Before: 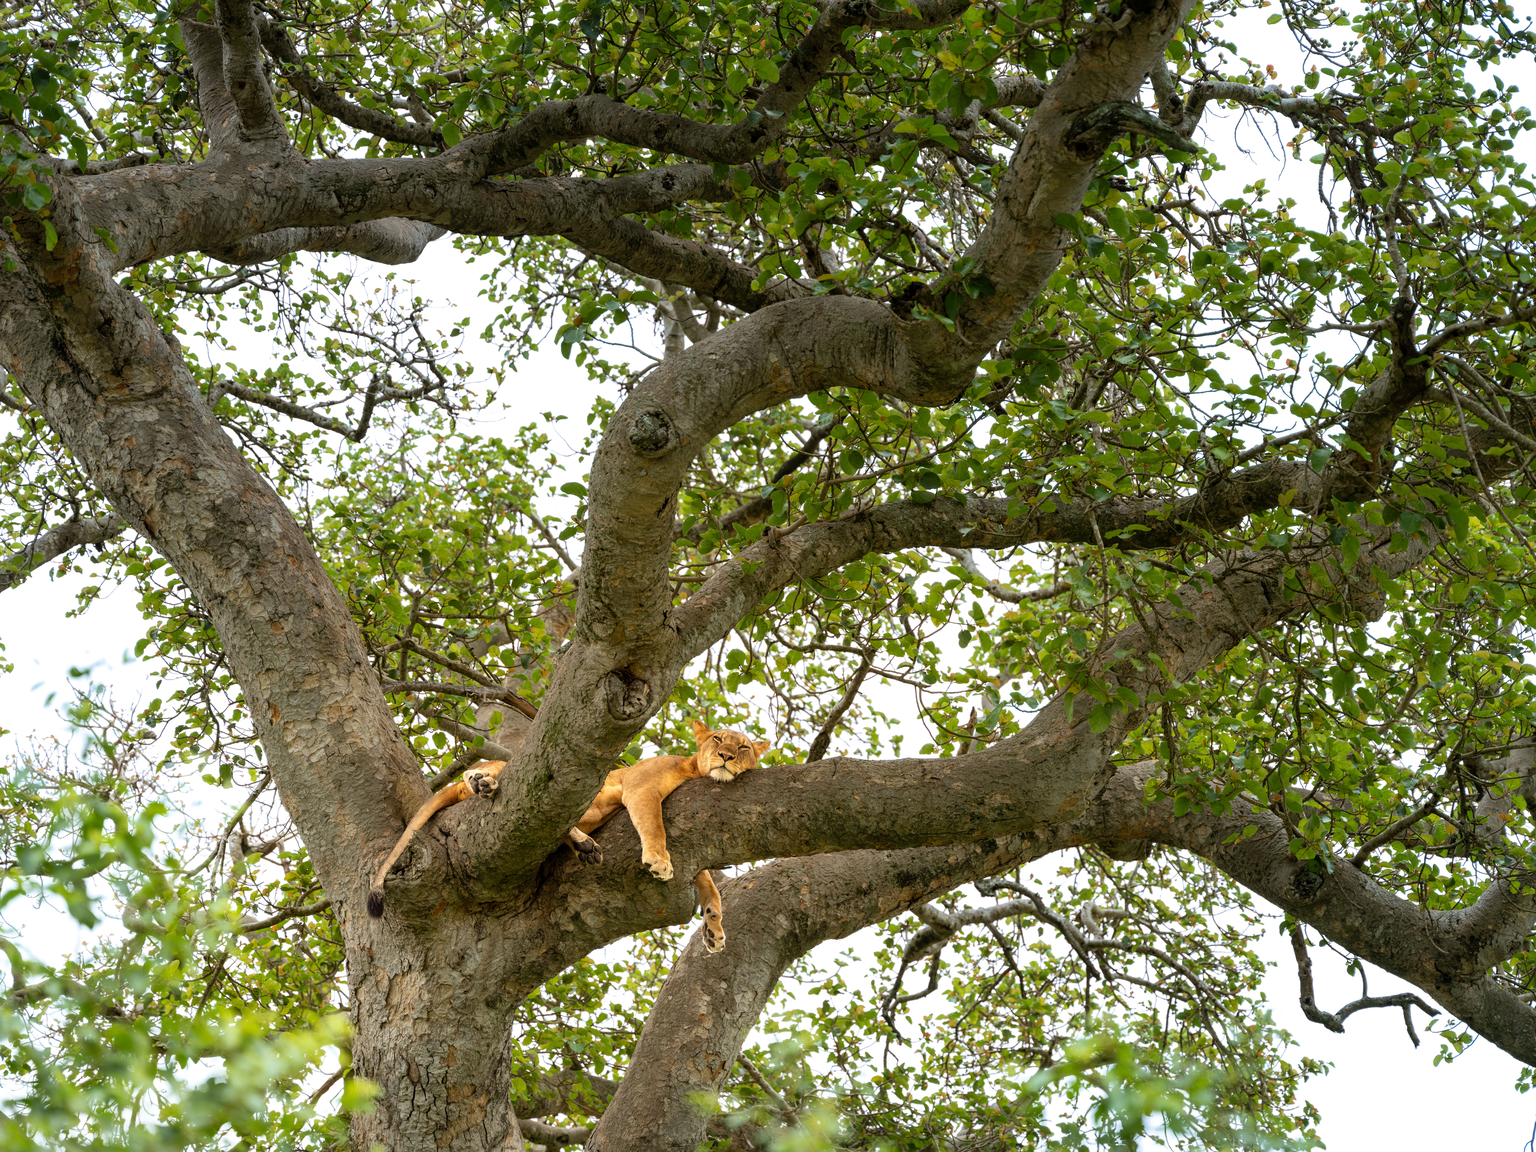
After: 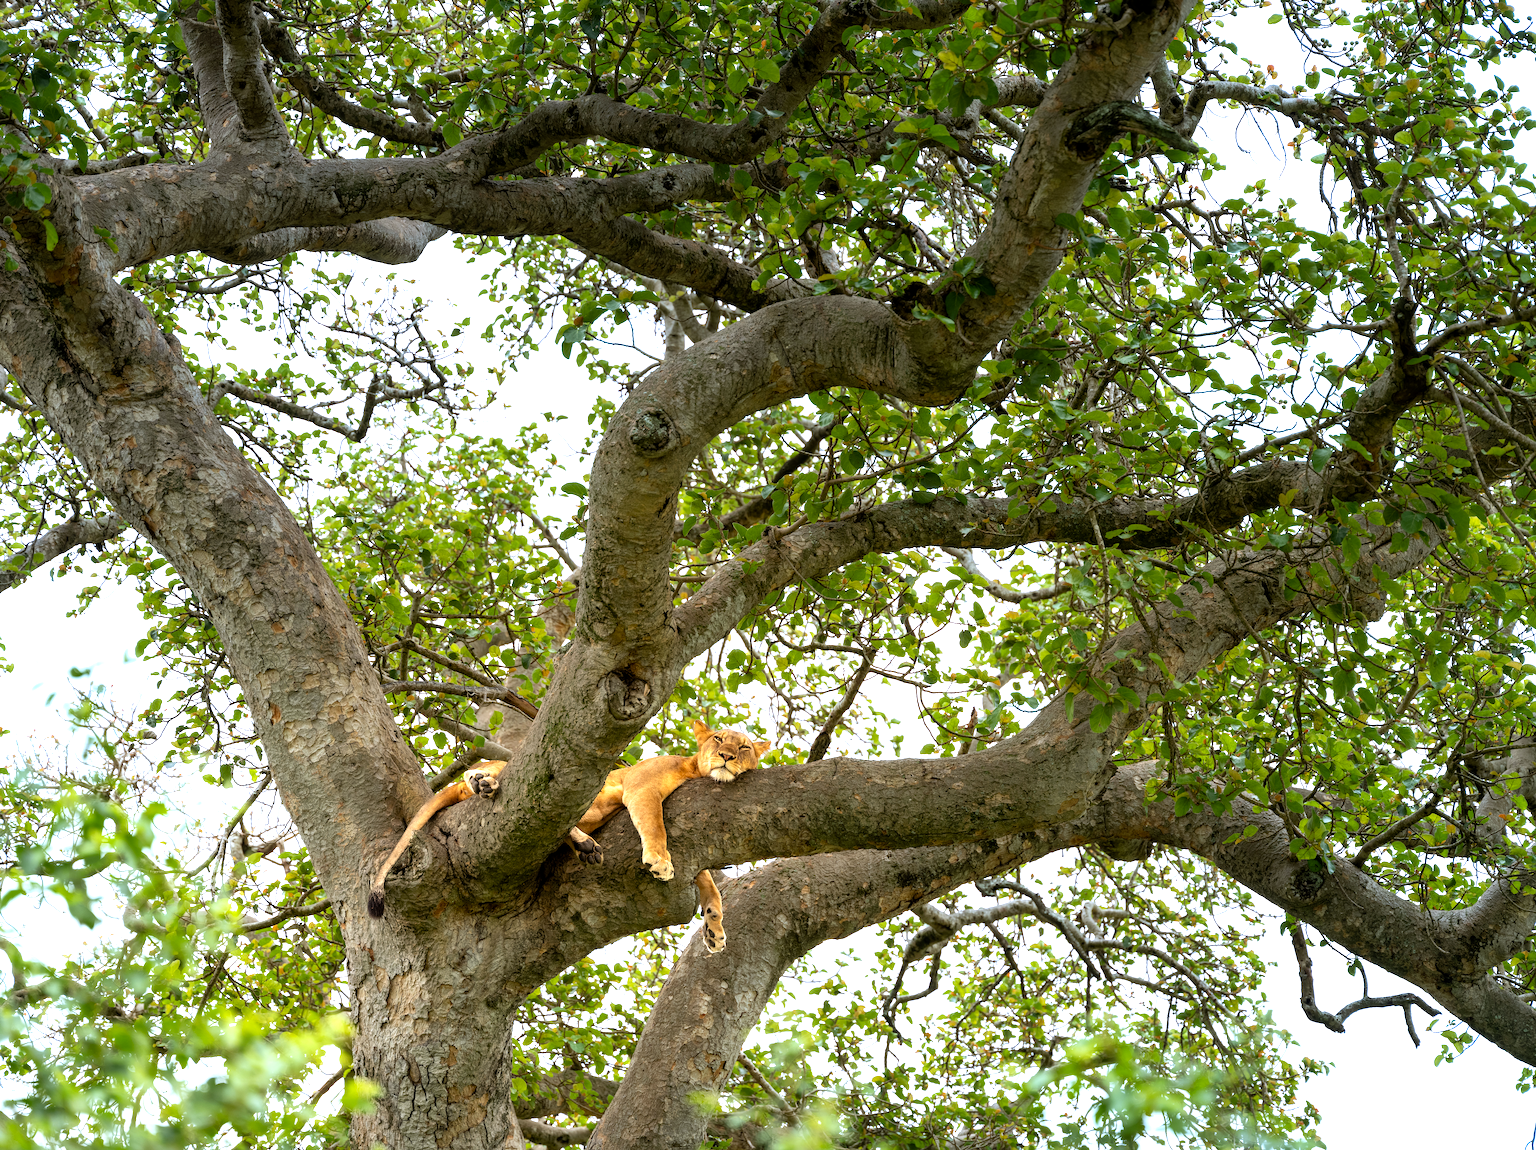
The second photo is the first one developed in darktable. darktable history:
white balance: red 0.976, blue 1.04
exposure: black level correction 0.001, exposure 0.3 EV, compensate highlight preservation false
sharpen: amount 0.2
crop: top 0.05%, bottom 0.098%
color balance: contrast 10%
